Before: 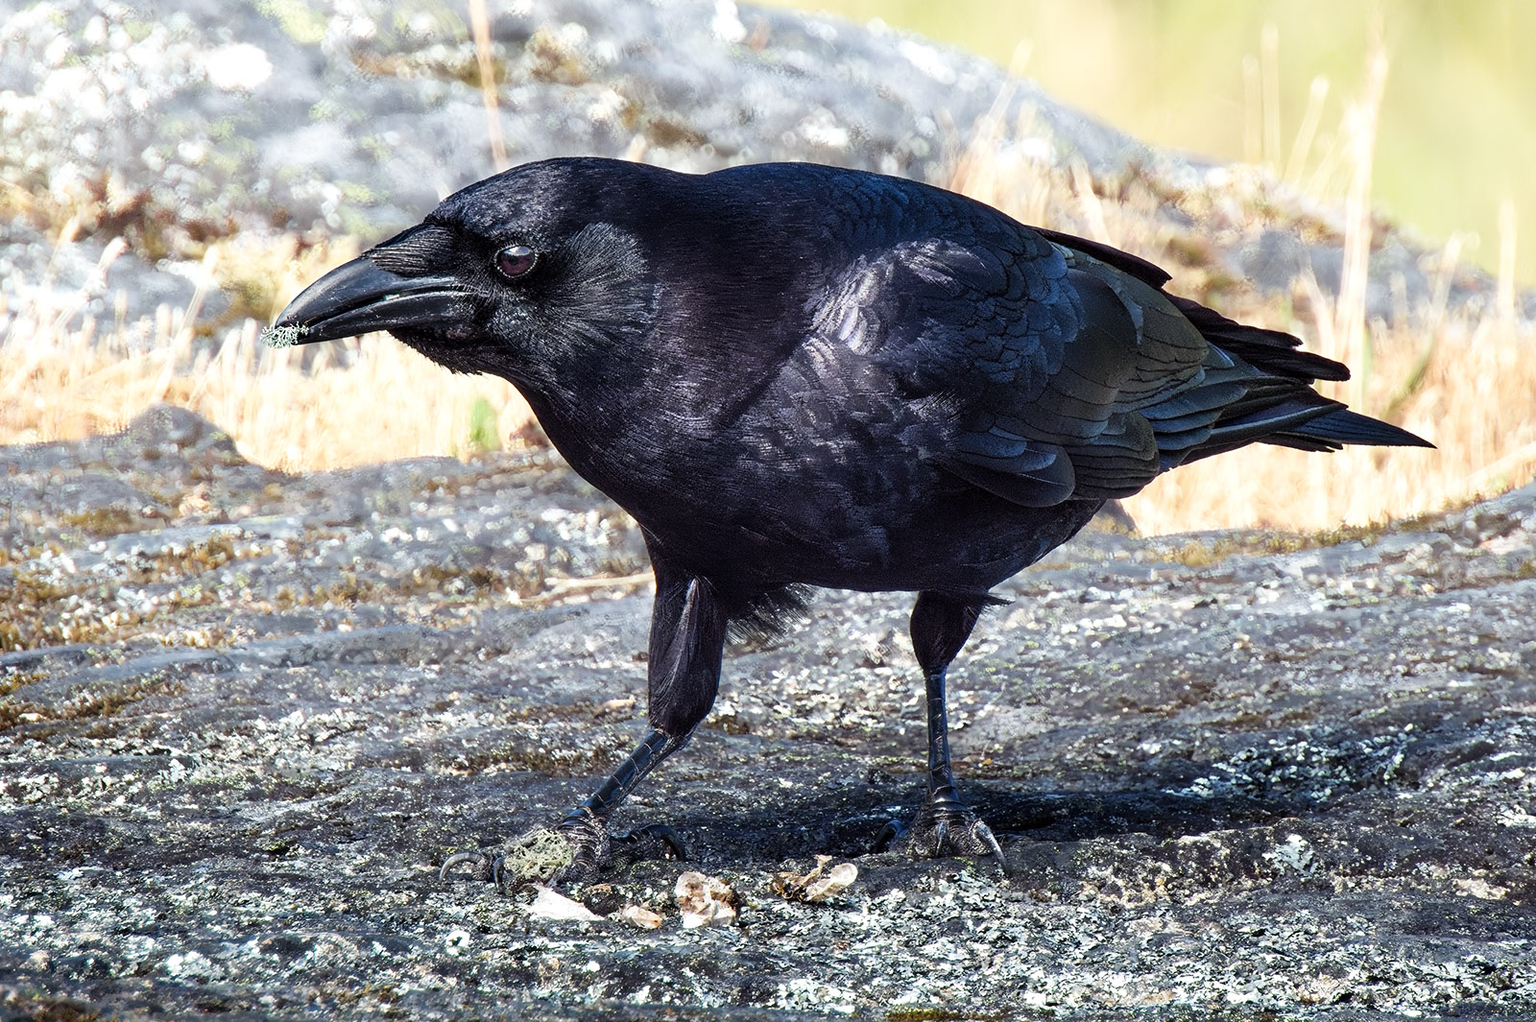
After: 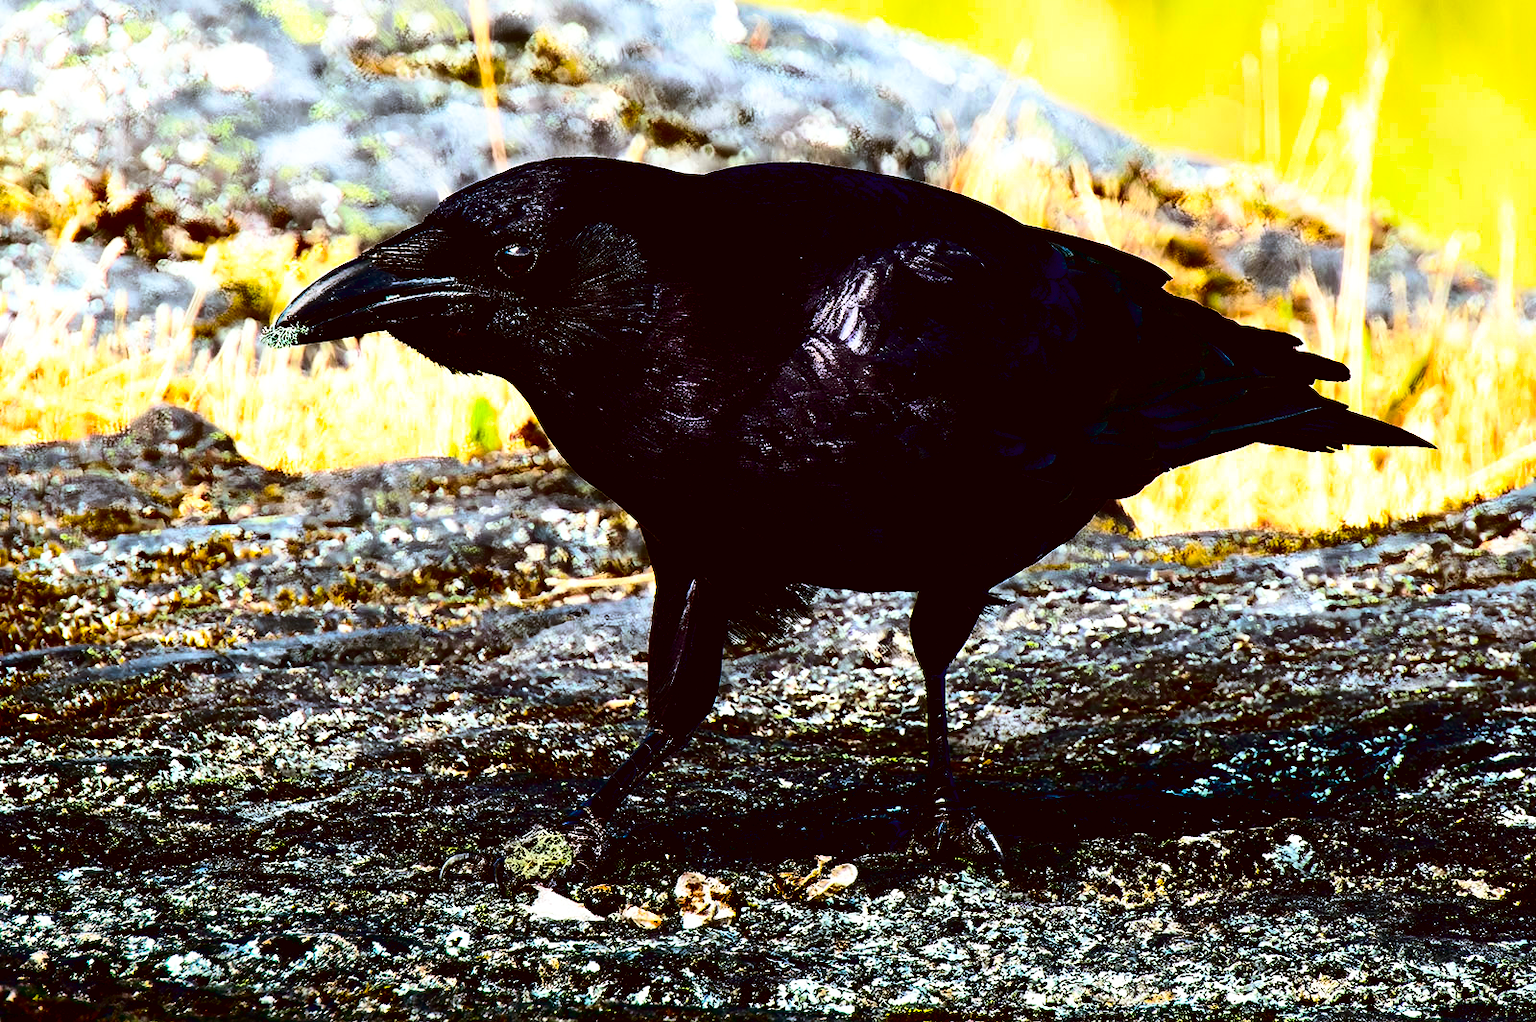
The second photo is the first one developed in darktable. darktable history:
contrast brightness saturation: contrast 0.2, brightness -0.11, saturation 0.1
exposure: compensate exposure bias true, compensate highlight preservation false
color balance rgb: linear chroma grading › global chroma 40.15%, perceptual saturation grading › global saturation 60.58%, perceptual saturation grading › highlights 20.44%, perceptual saturation grading › shadows -50.36%, perceptual brilliance grading › highlights 2.19%, perceptual brilliance grading › mid-tones -50.36%, perceptual brilliance grading › shadows -50.36%
base curve: curves: ch0 [(0.017, 0) (0.425, 0.441) (0.844, 0.933) (1, 1)], preserve colors none
color correction: highlights a* -0.482, highlights b* 0.161, shadows a* 4.66, shadows b* 20.72
